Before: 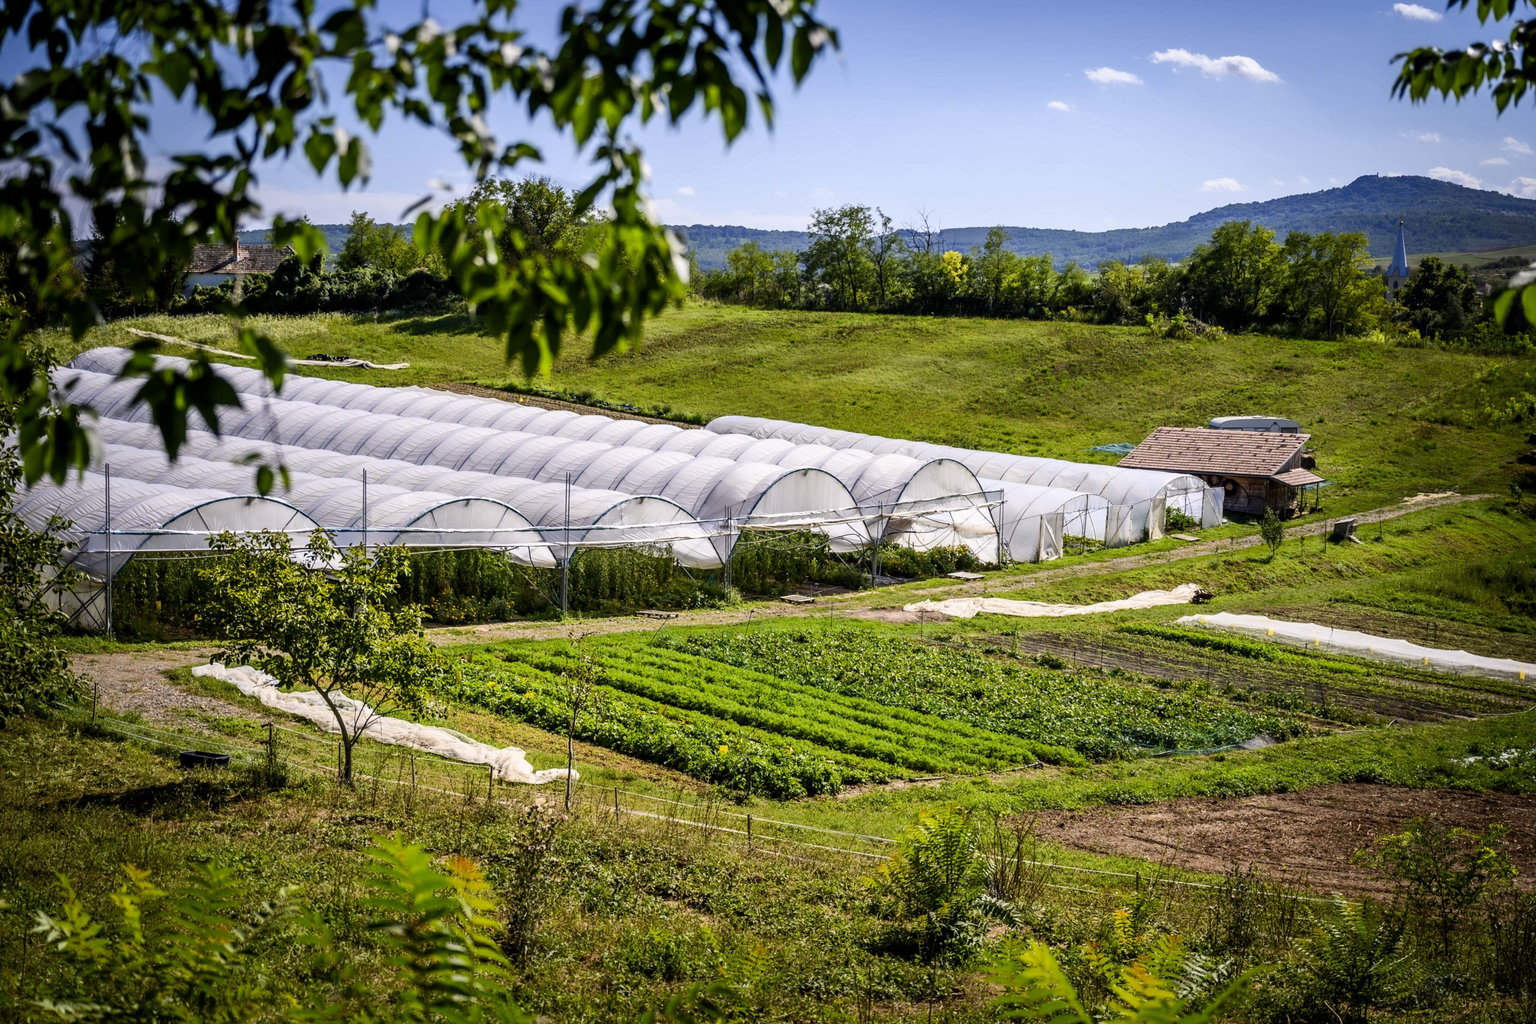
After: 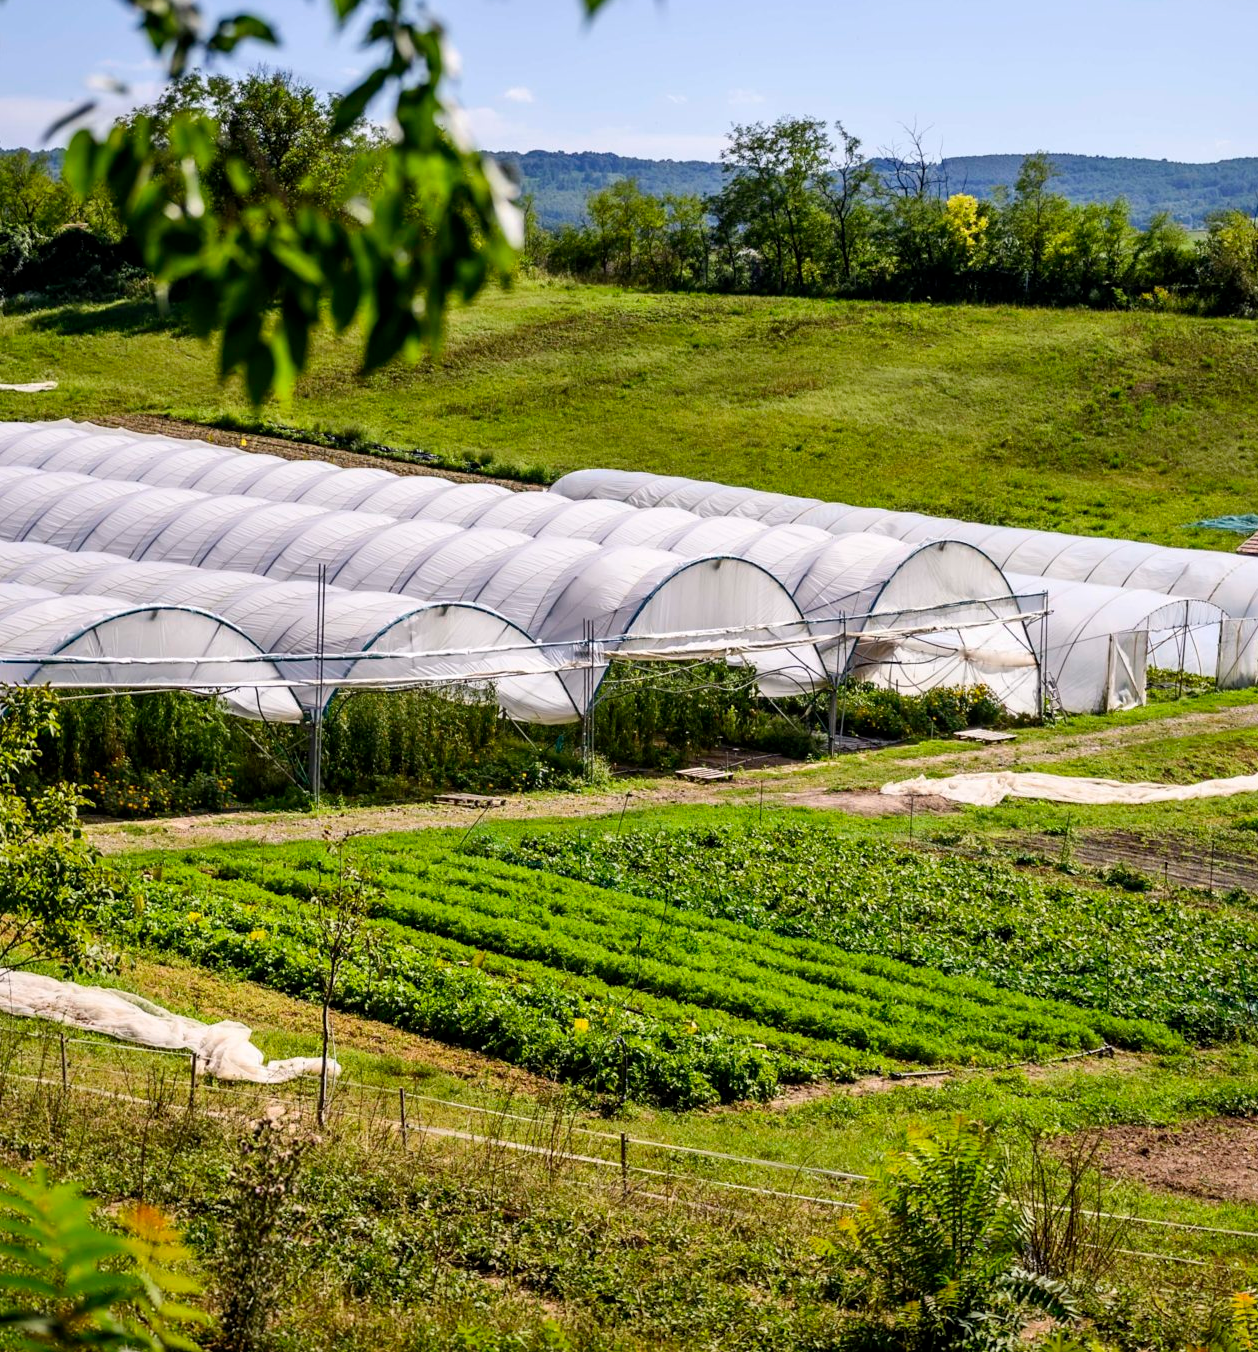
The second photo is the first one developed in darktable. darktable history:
crop and rotate: angle 0.019°, left 24.438%, top 13.13%, right 26.358%, bottom 7.613%
